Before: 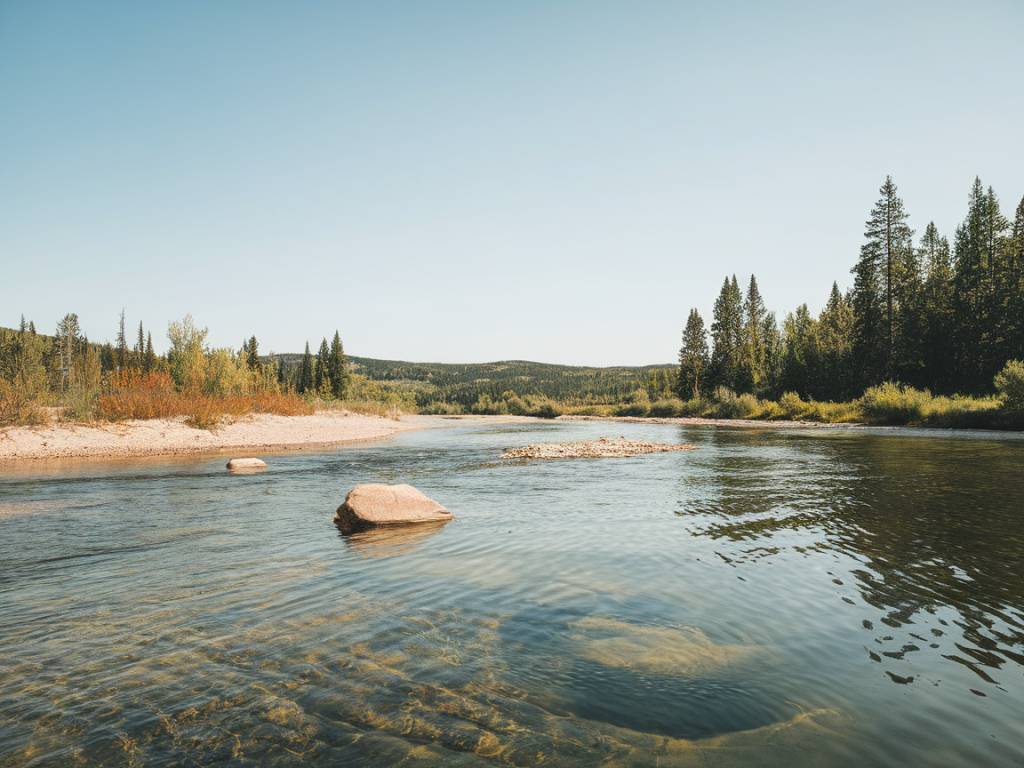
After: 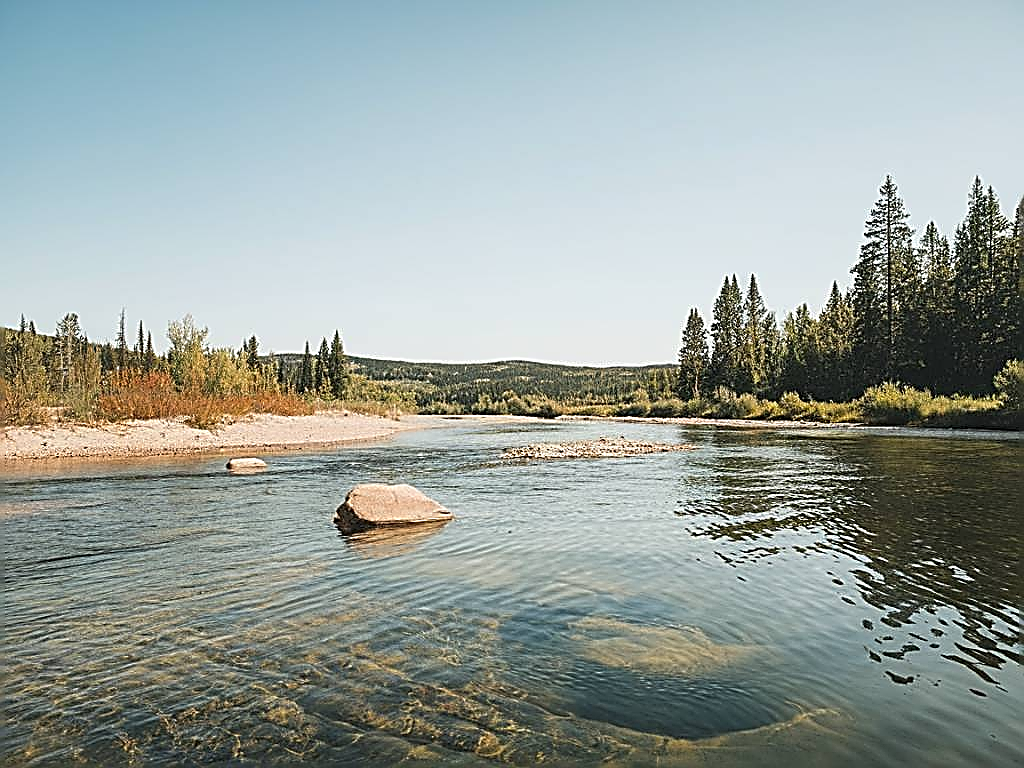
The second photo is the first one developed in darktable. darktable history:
sharpen: amount 2
